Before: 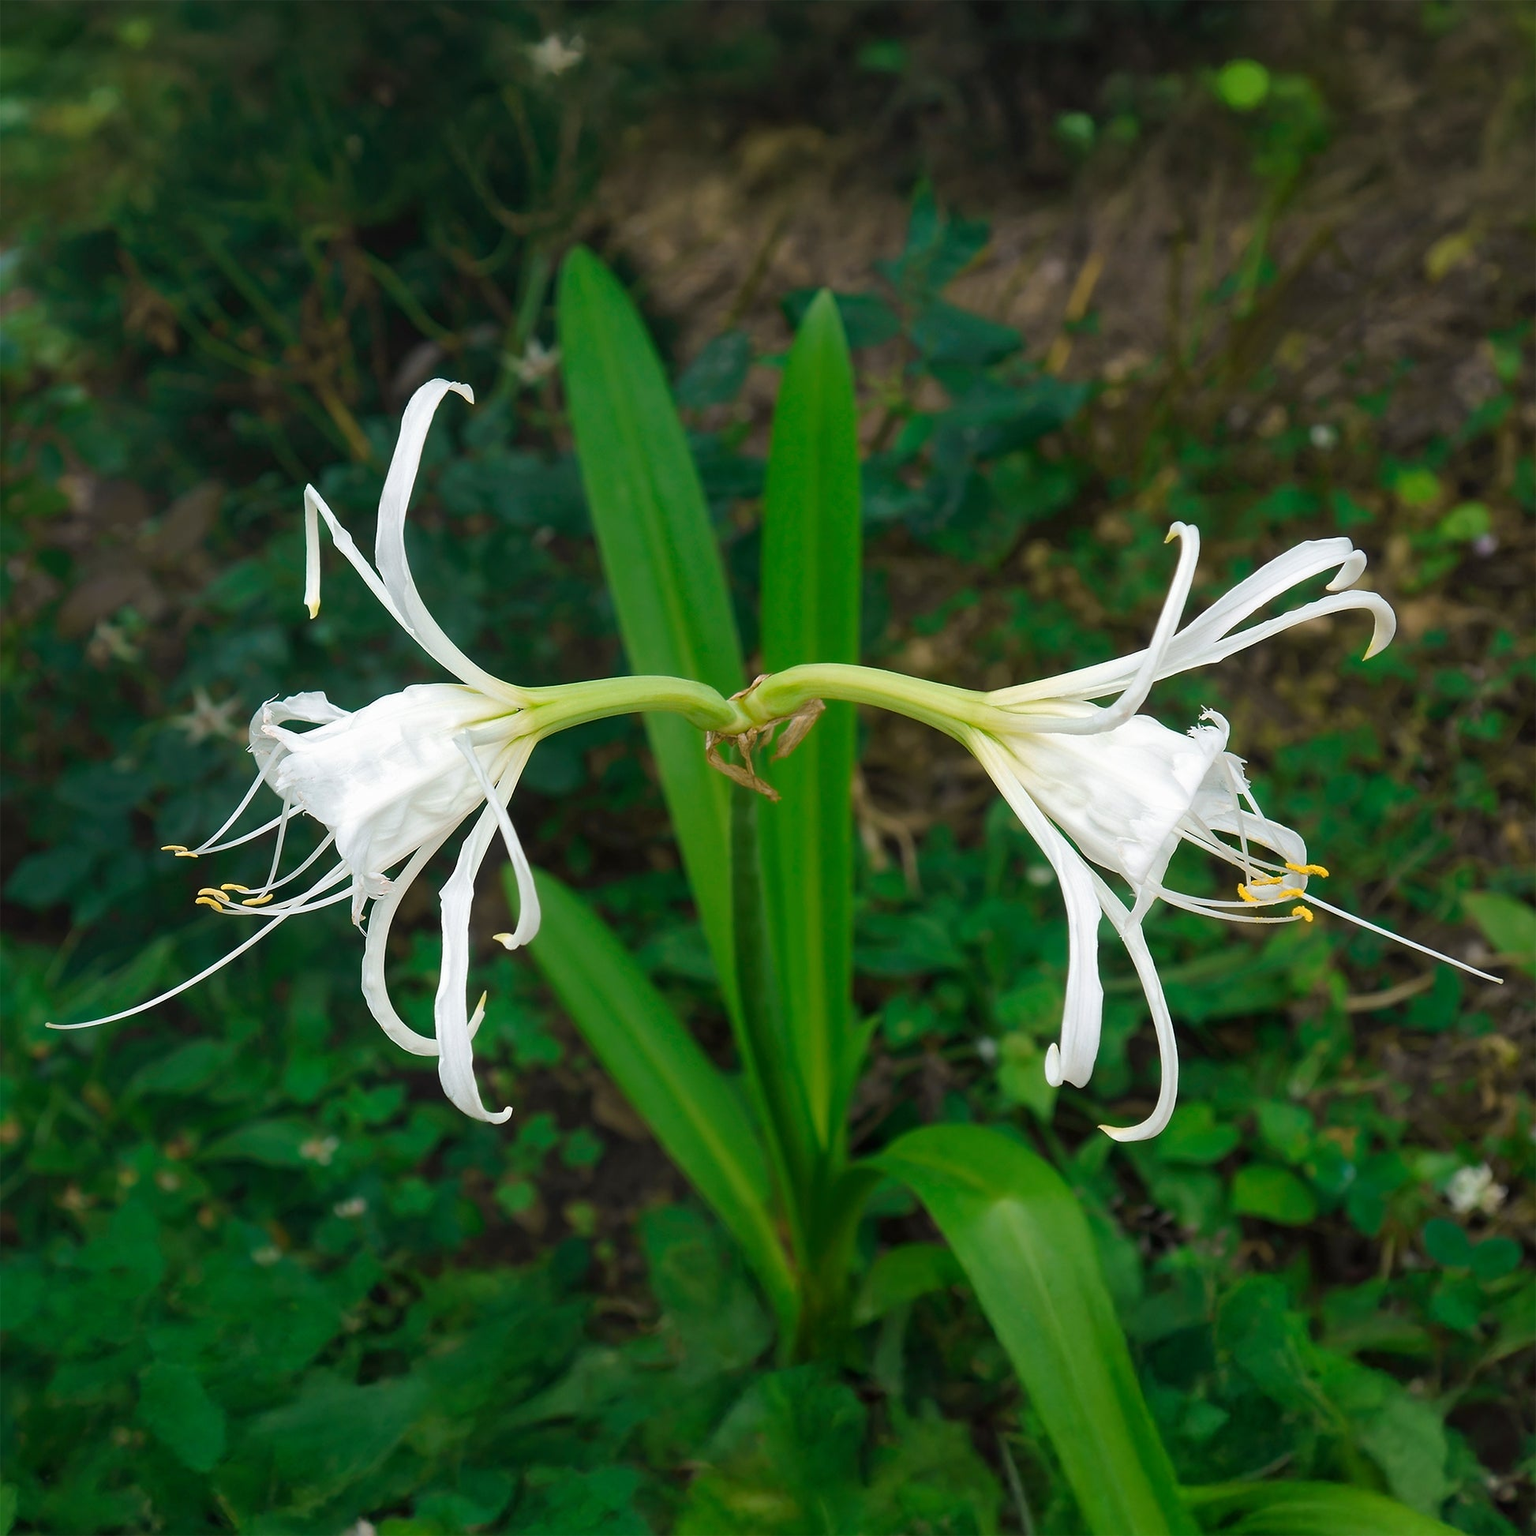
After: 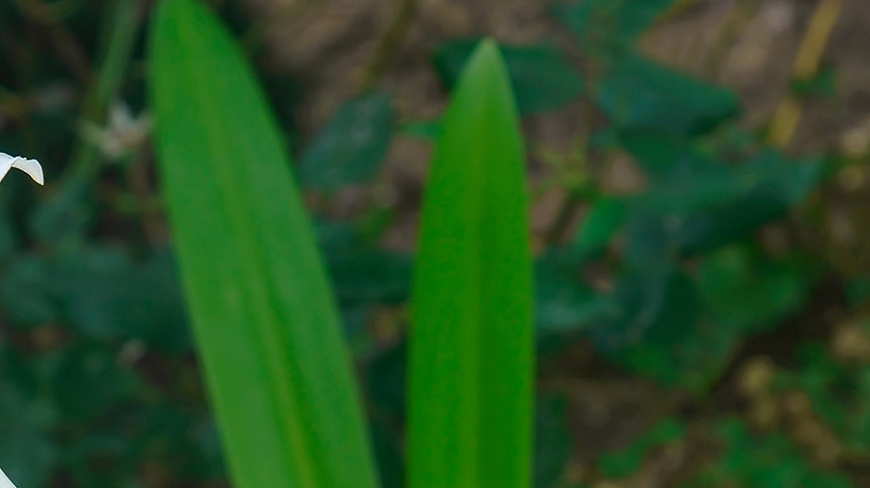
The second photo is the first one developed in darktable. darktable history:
white balance: red 0.976, blue 1.04
crop: left 28.64%, top 16.832%, right 26.637%, bottom 58.055%
